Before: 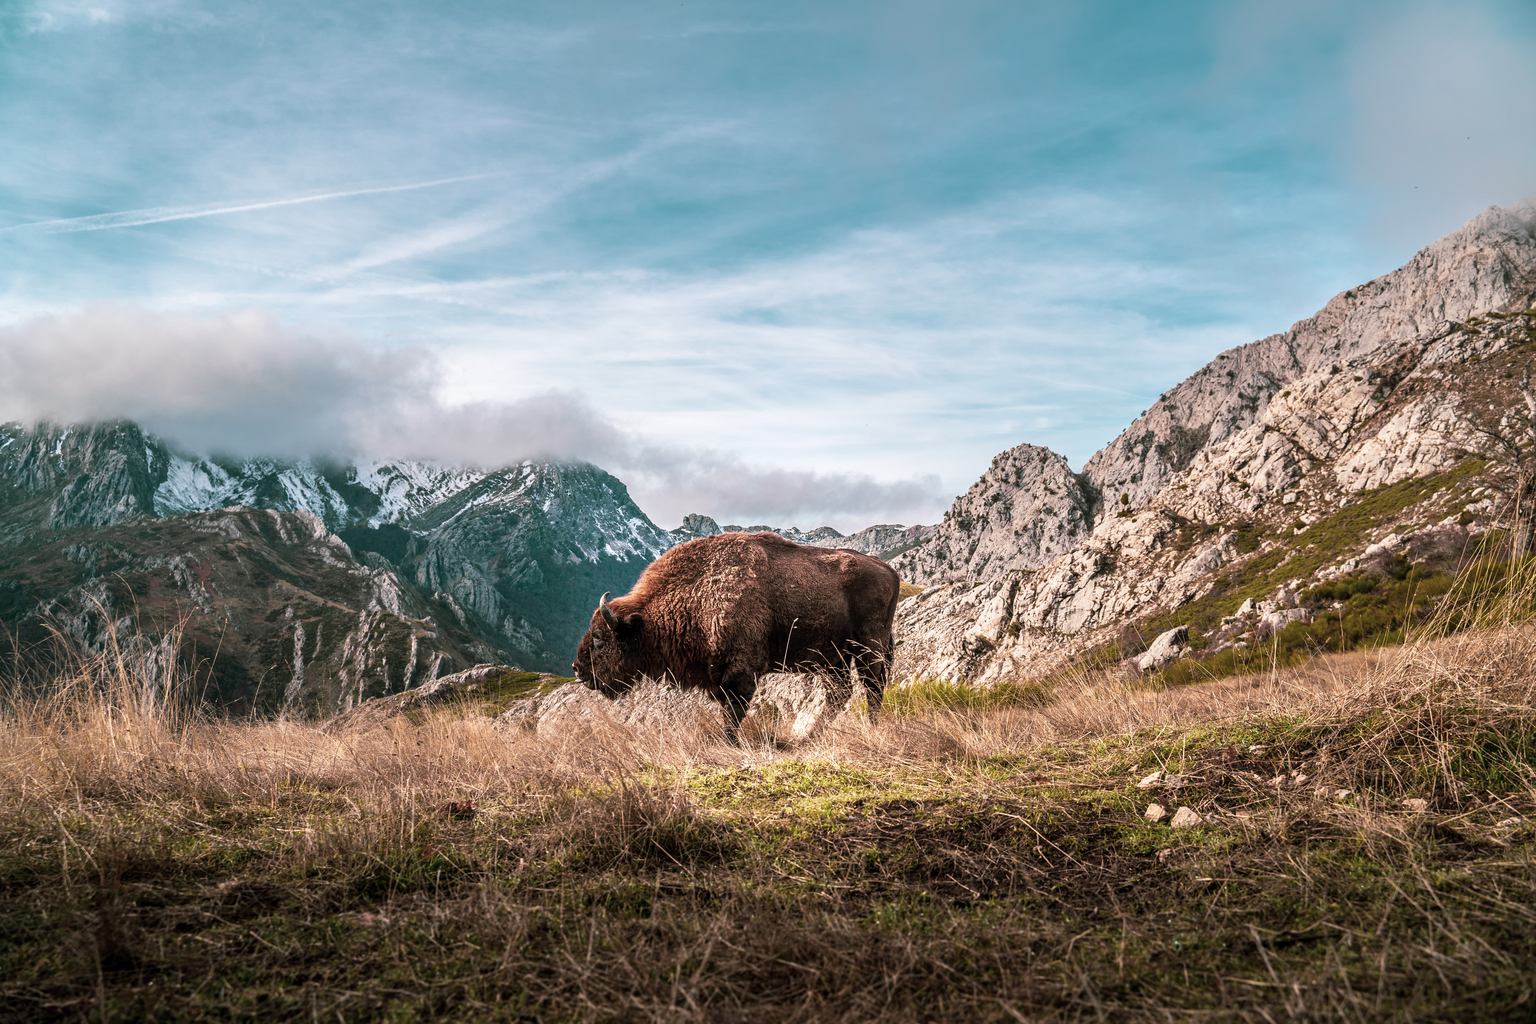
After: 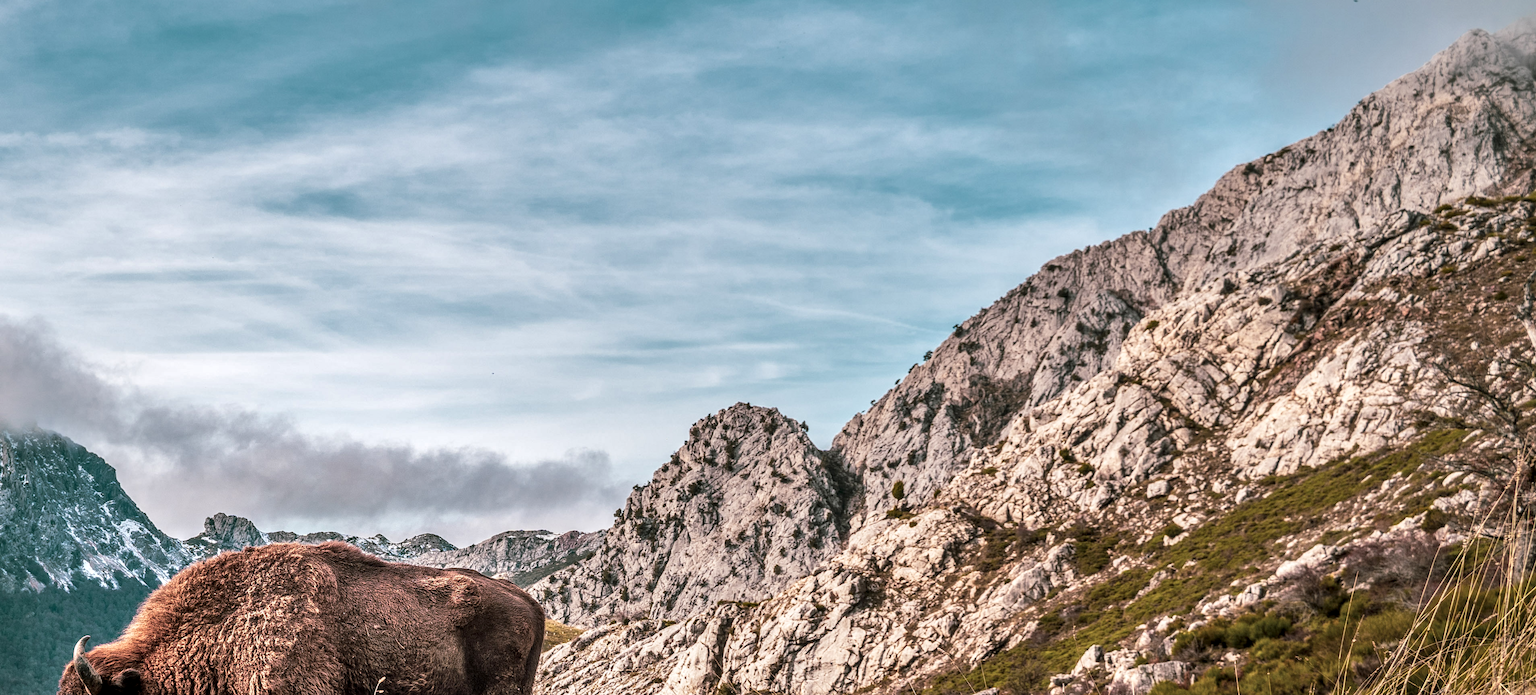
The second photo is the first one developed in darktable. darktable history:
local contrast: detail 130%
crop: left 36.005%, top 18.293%, right 0.31%, bottom 38.444%
shadows and highlights: soften with gaussian
